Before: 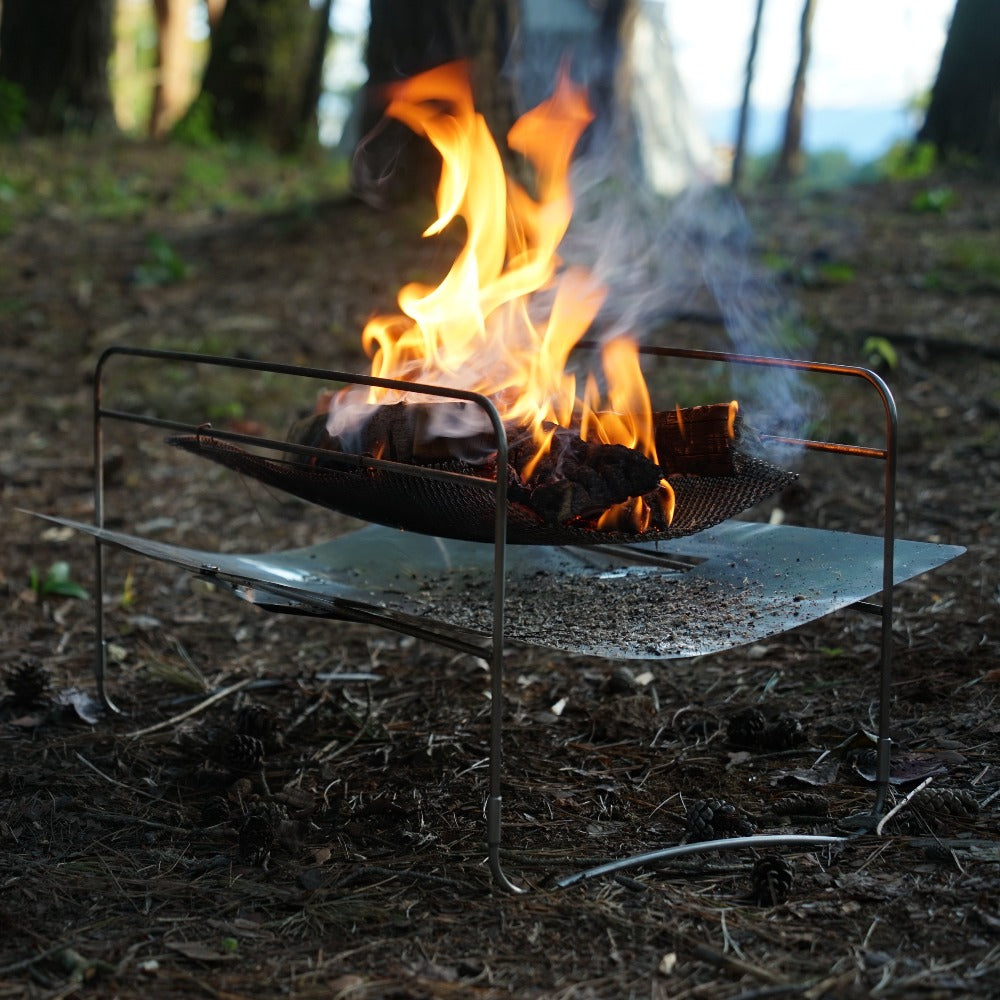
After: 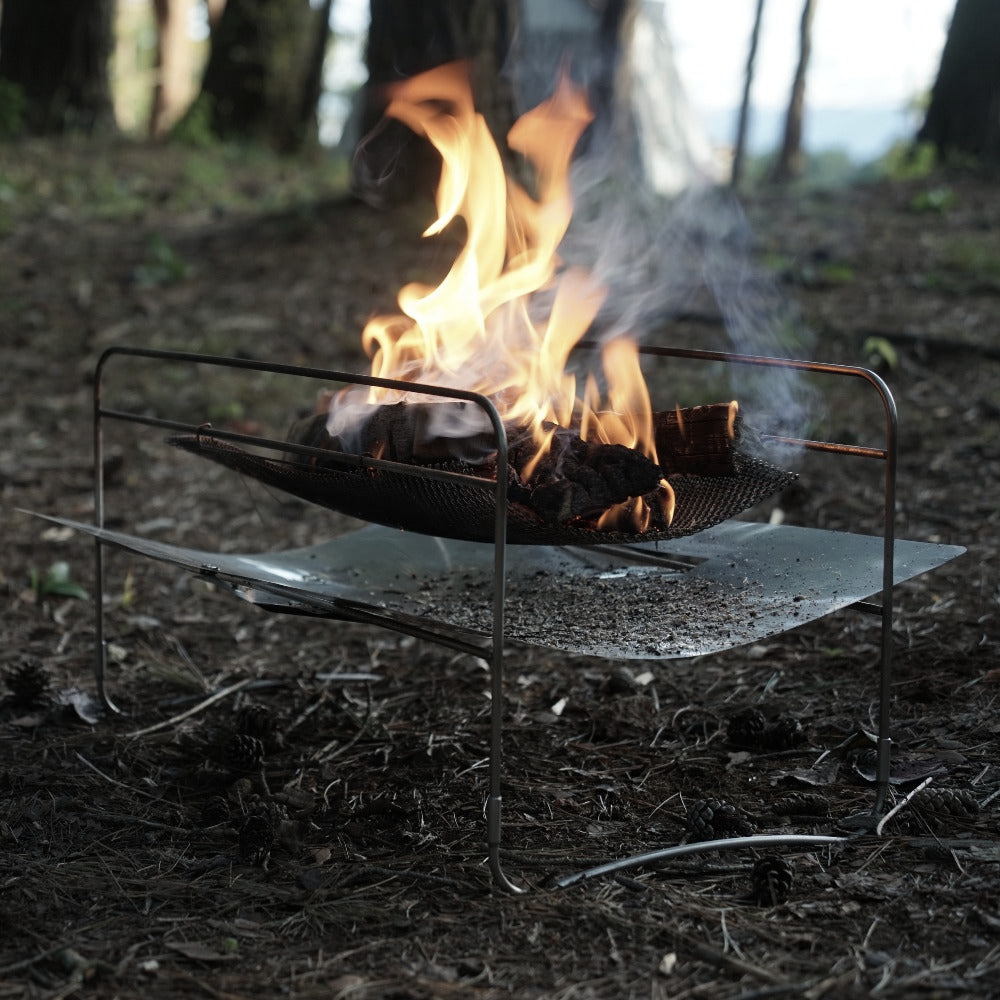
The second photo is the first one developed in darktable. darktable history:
color correction: highlights b* -0.032, saturation 0.552
